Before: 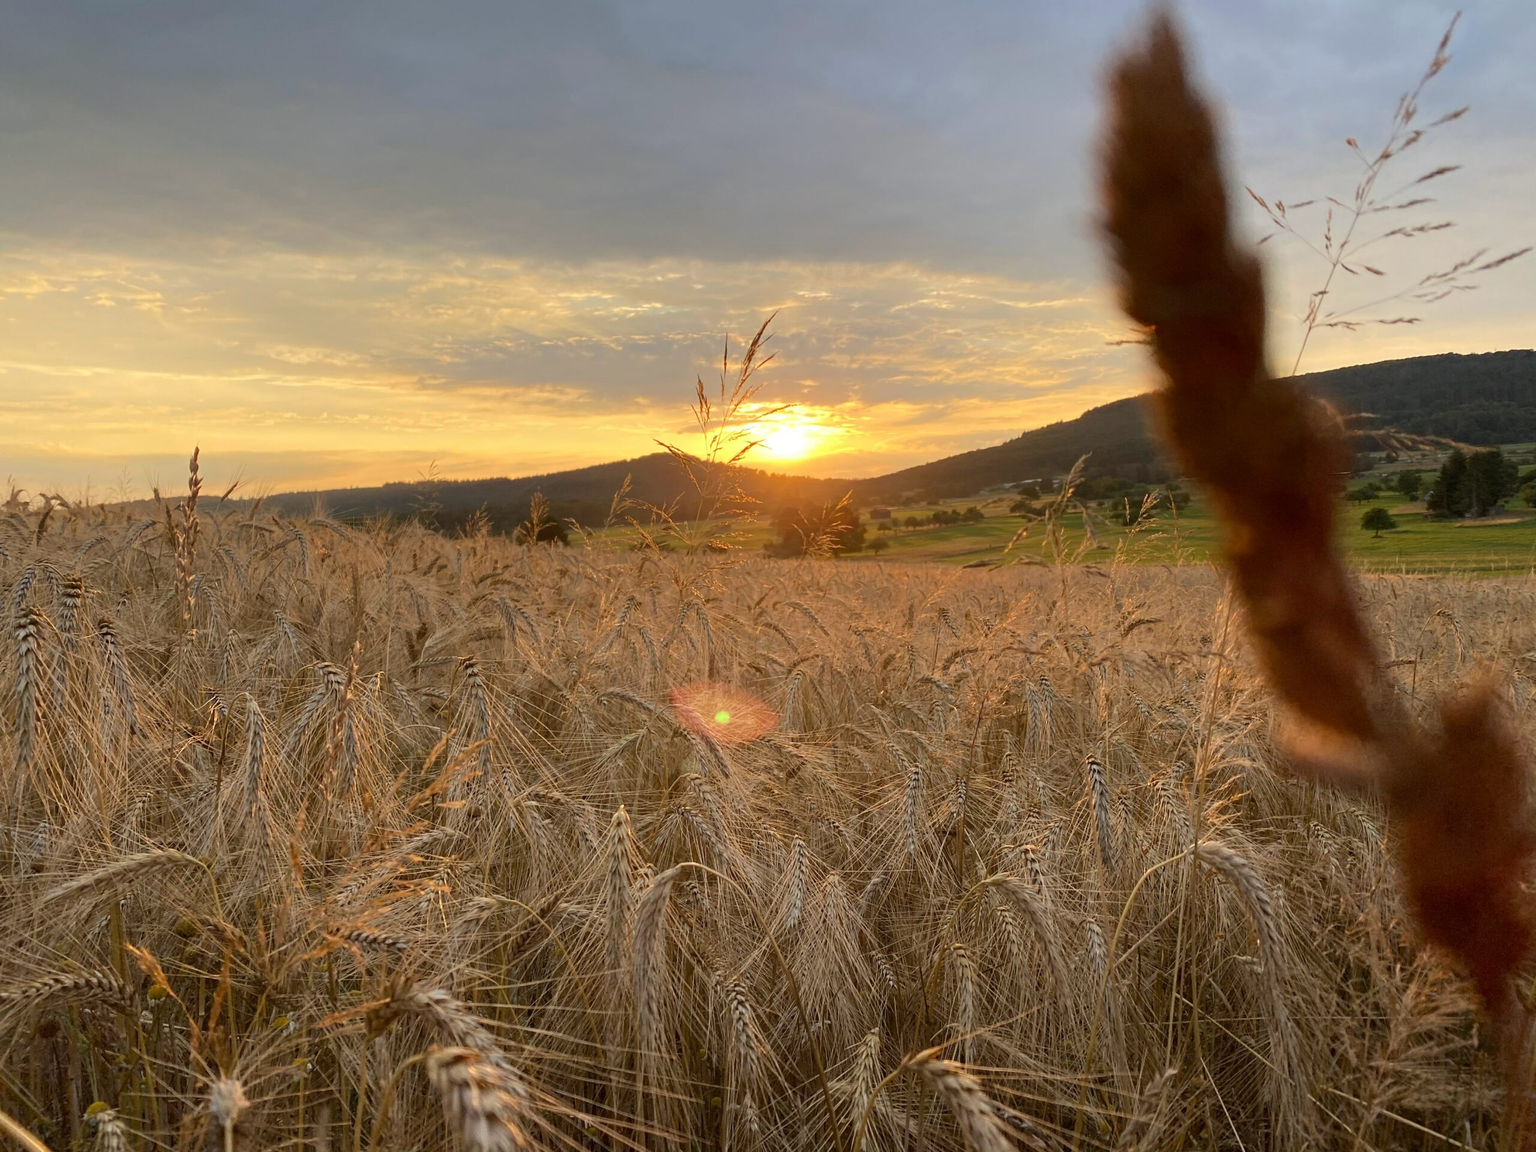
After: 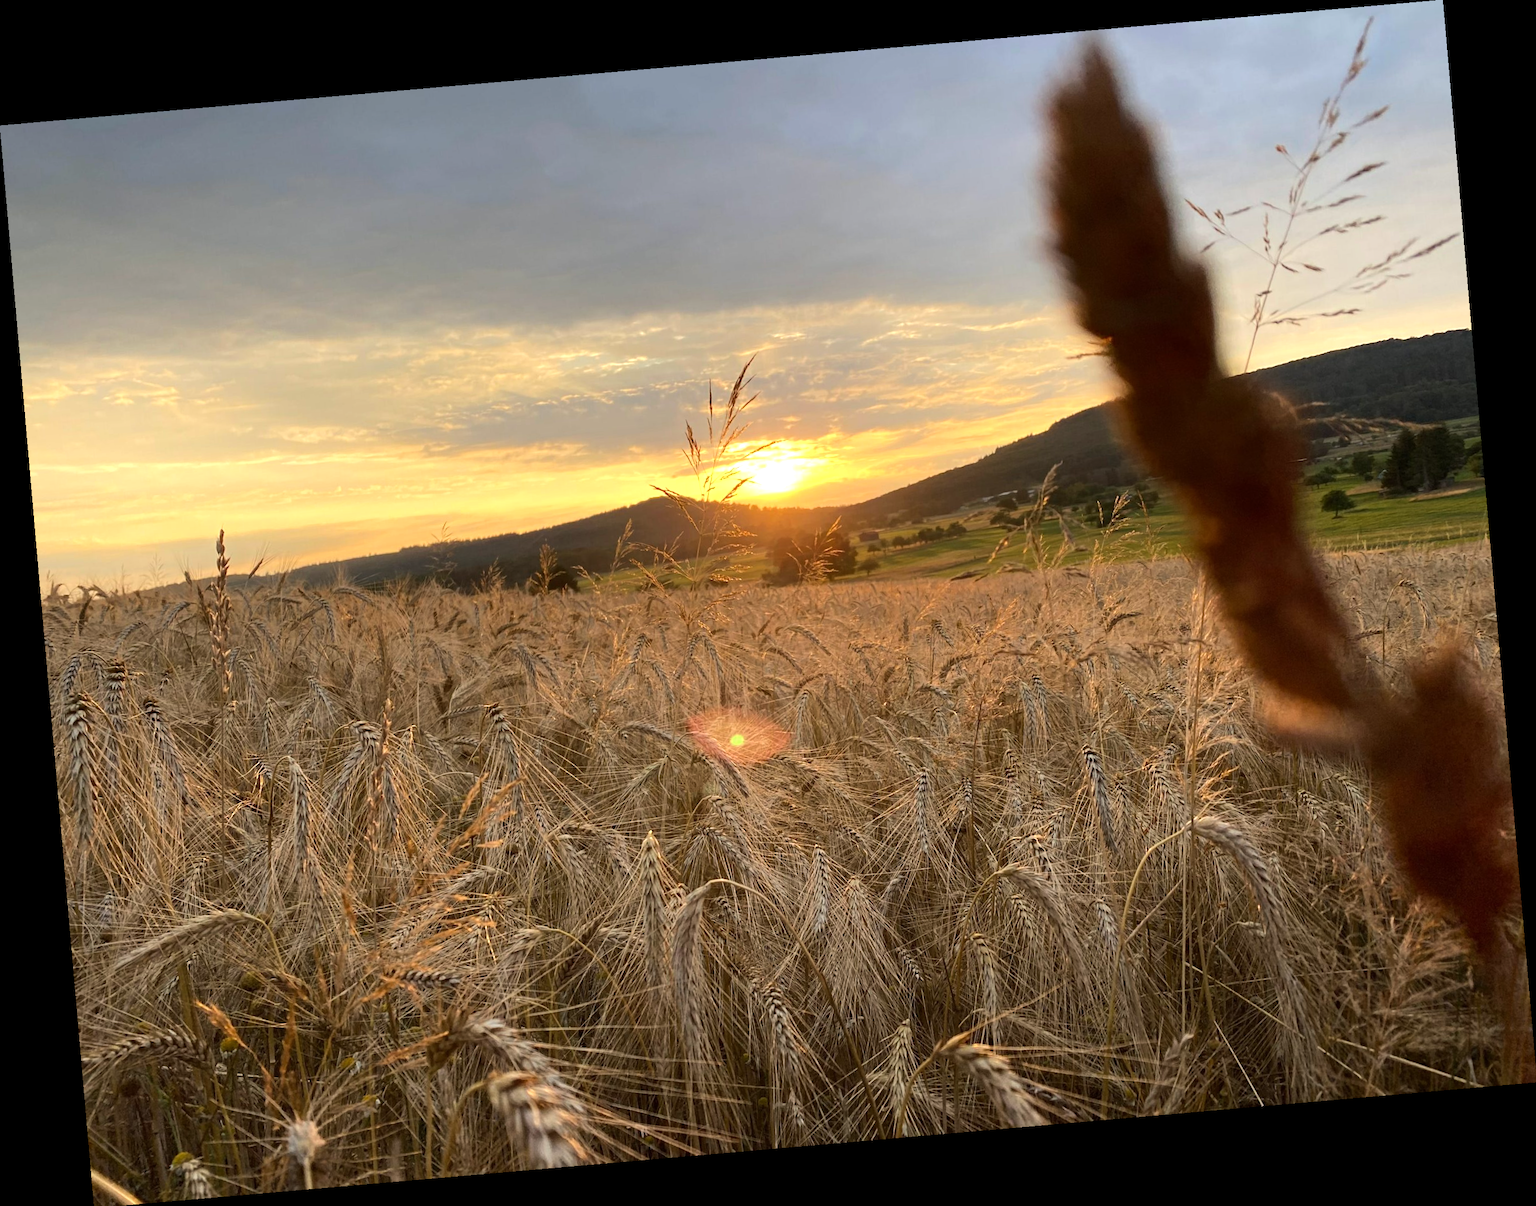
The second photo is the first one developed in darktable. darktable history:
rotate and perspective: rotation -4.98°, automatic cropping off
tone equalizer: -8 EV -0.417 EV, -7 EV -0.389 EV, -6 EV -0.333 EV, -5 EV -0.222 EV, -3 EV 0.222 EV, -2 EV 0.333 EV, -1 EV 0.389 EV, +0 EV 0.417 EV, edges refinement/feathering 500, mask exposure compensation -1.57 EV, preserve details no
